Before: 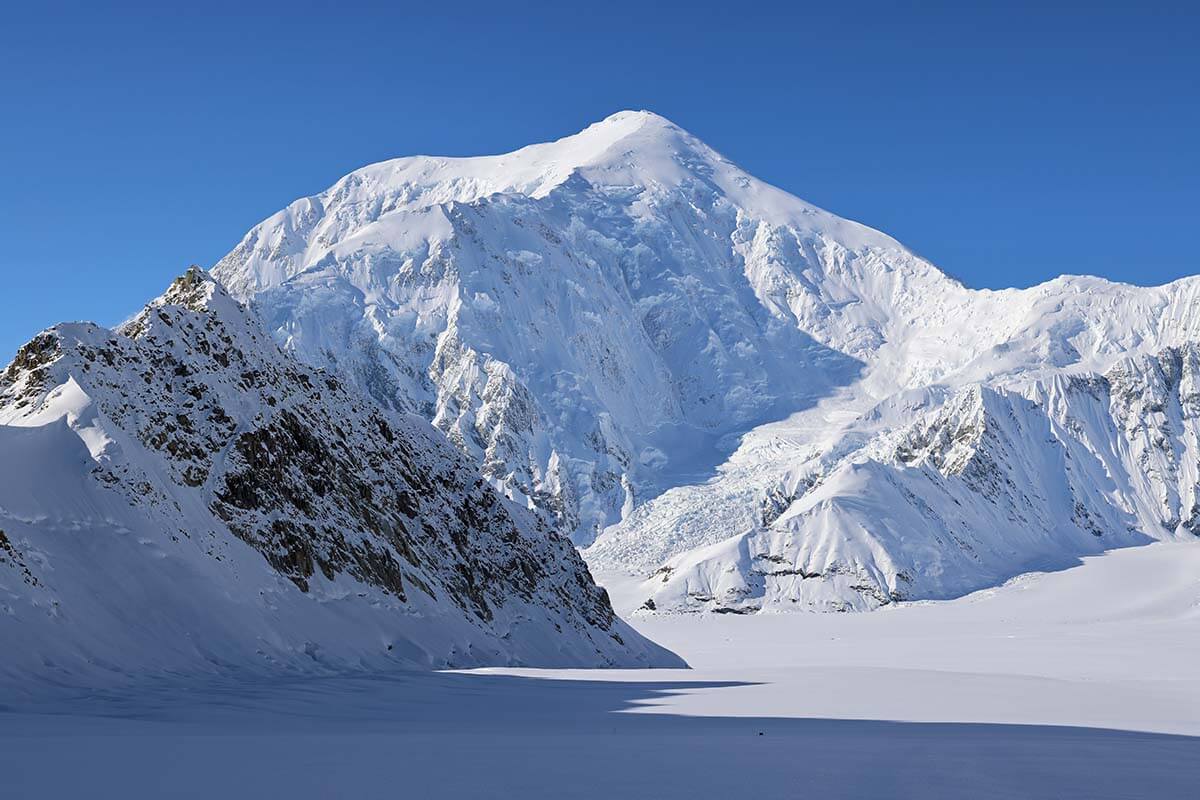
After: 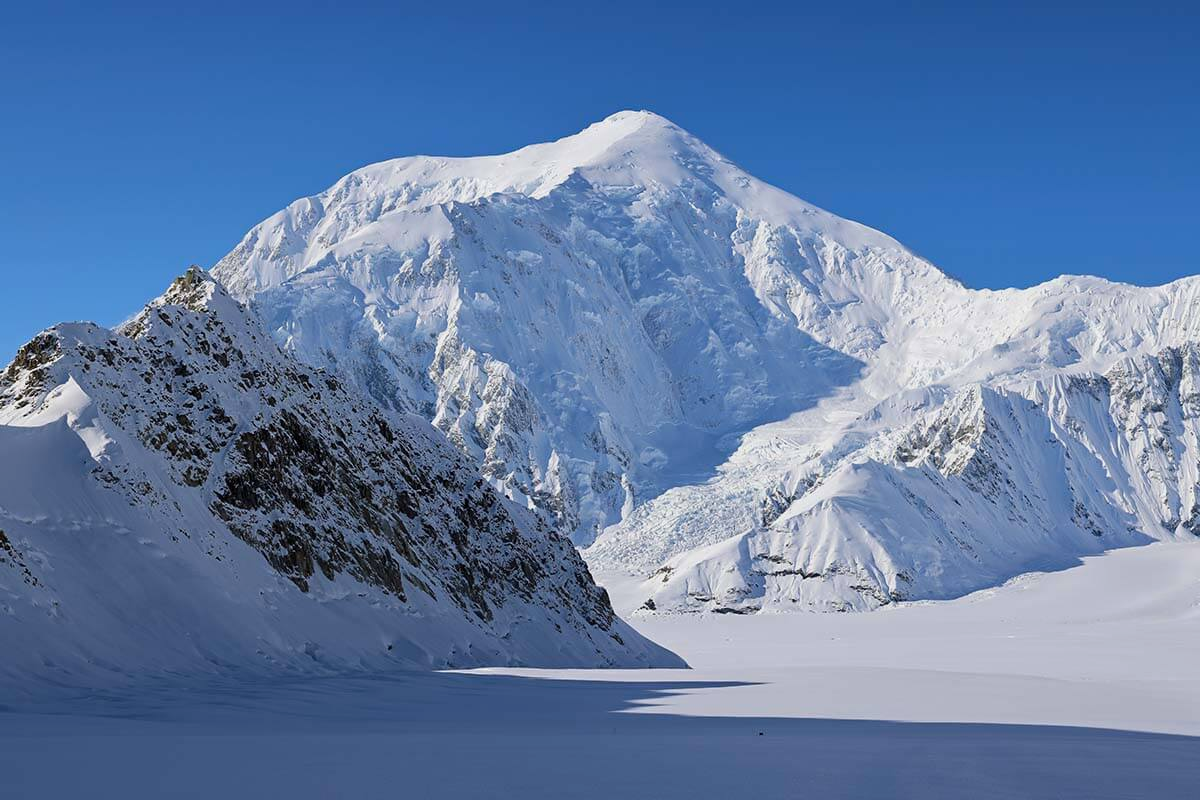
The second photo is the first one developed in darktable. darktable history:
contrast brightness saturation: contrast 0.035, saturation 0.074
exposure: exposure -0.153 EV, compensate highlight preservation false
